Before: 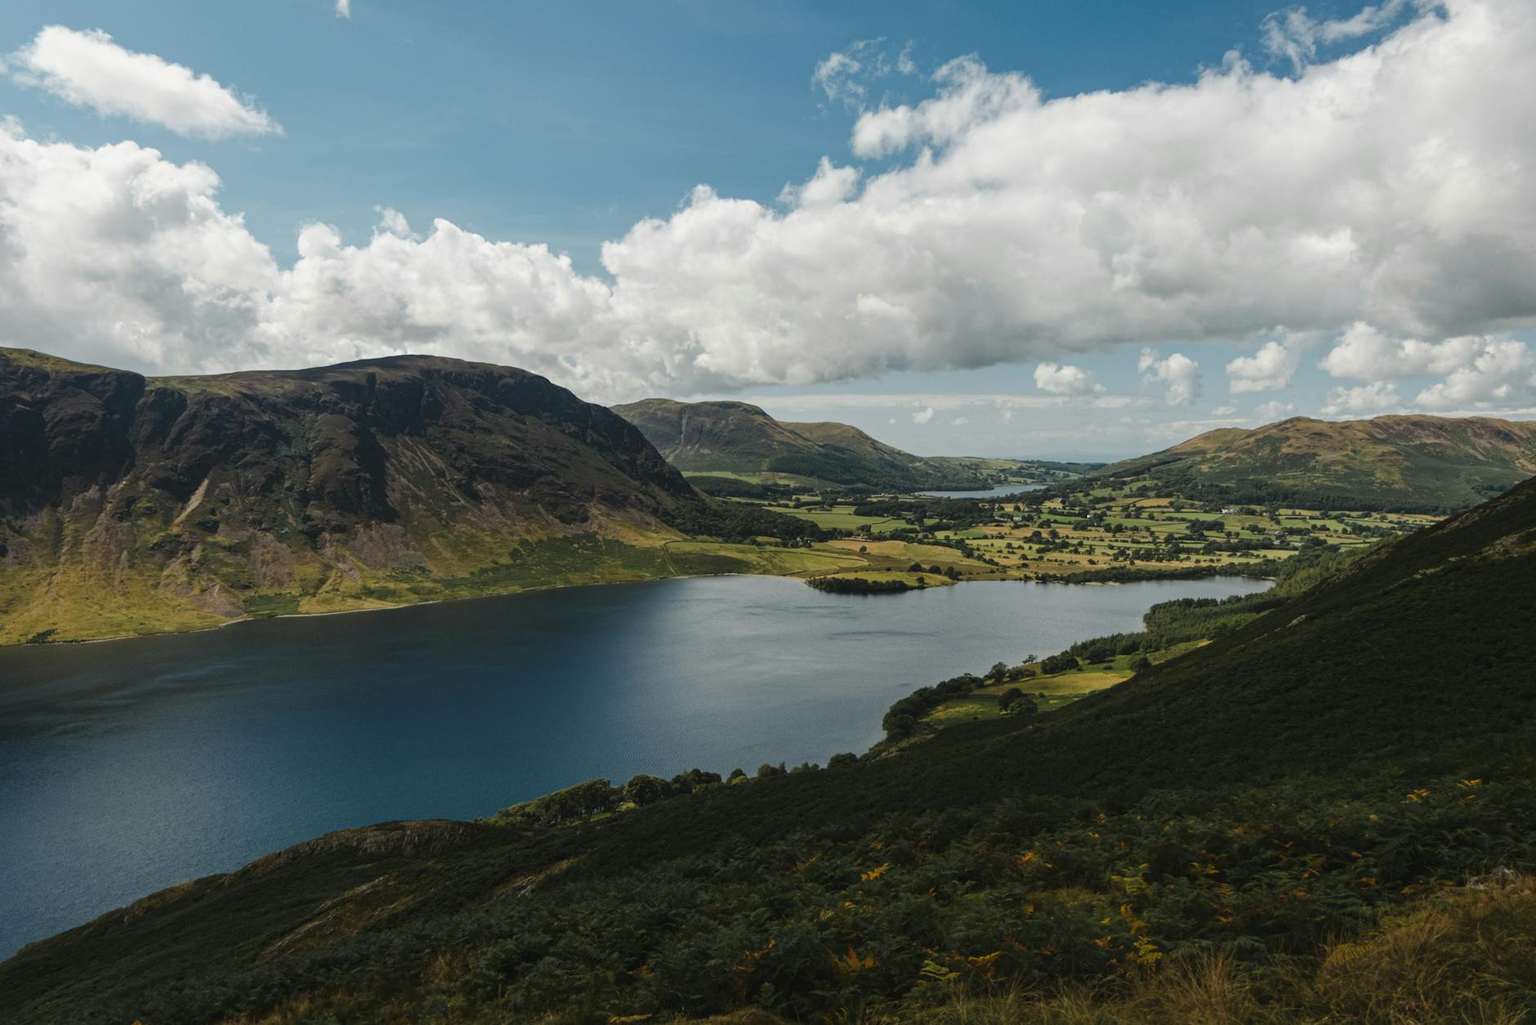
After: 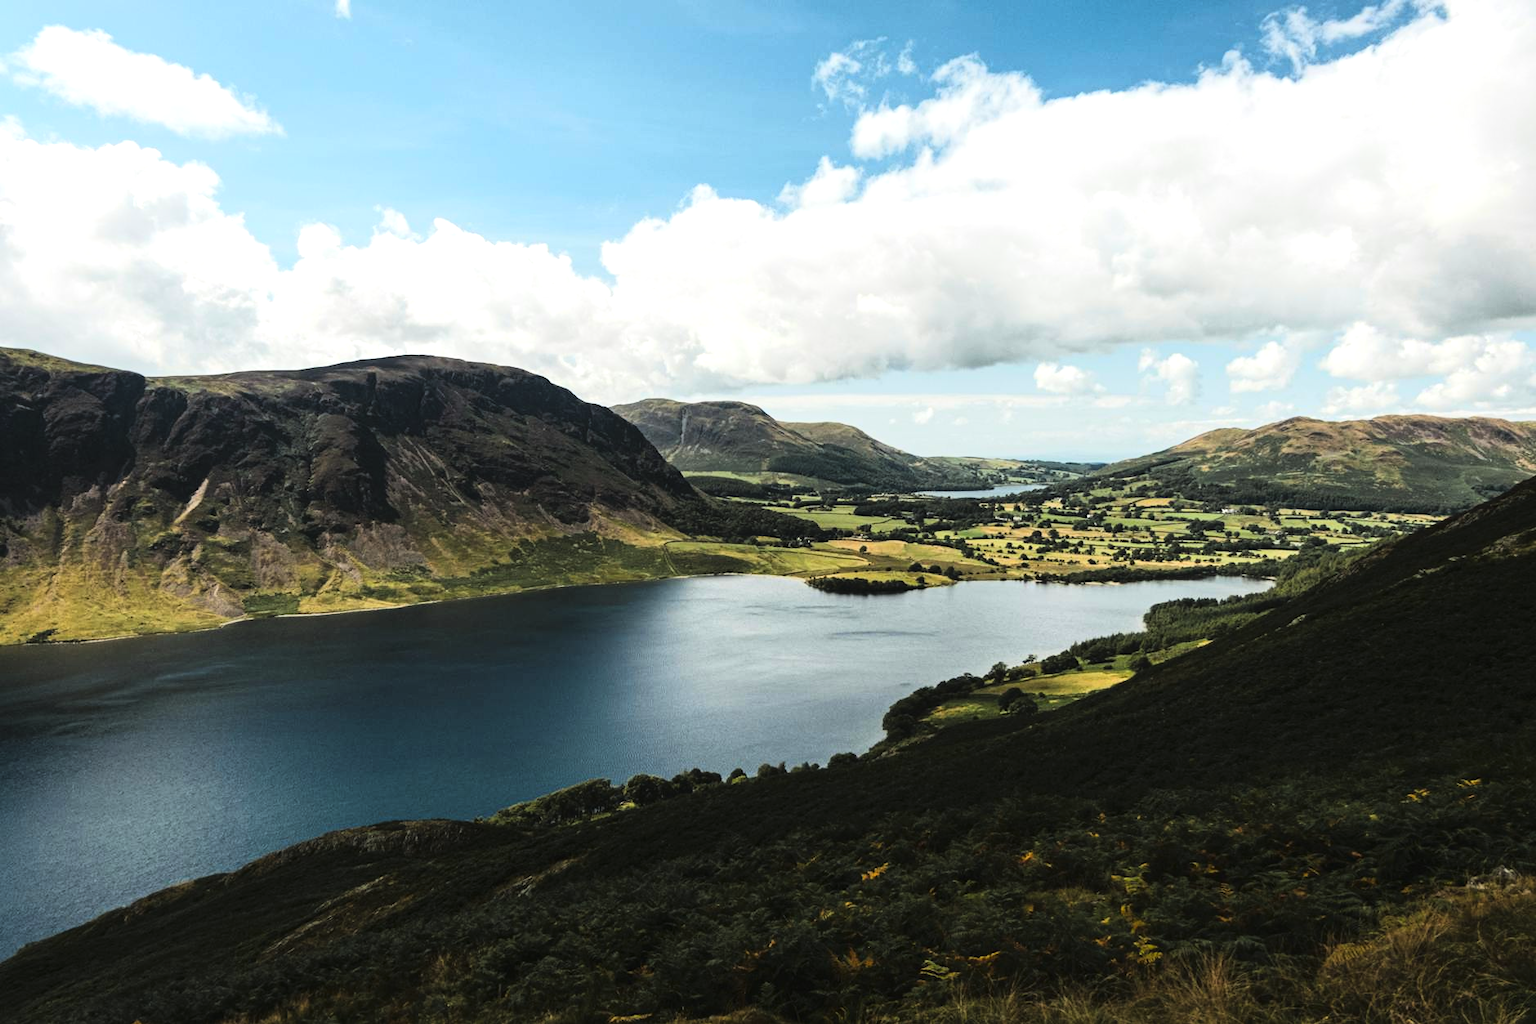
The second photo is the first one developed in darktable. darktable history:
exposure: exposure 0.7 EV, compensate highlight preservation false
tone curve: curves: ch0 [(0, 0) (0.195, 0.109) (0.751, 0.848) (1, 1)], color space Lab, linked channels, preserve colors none
